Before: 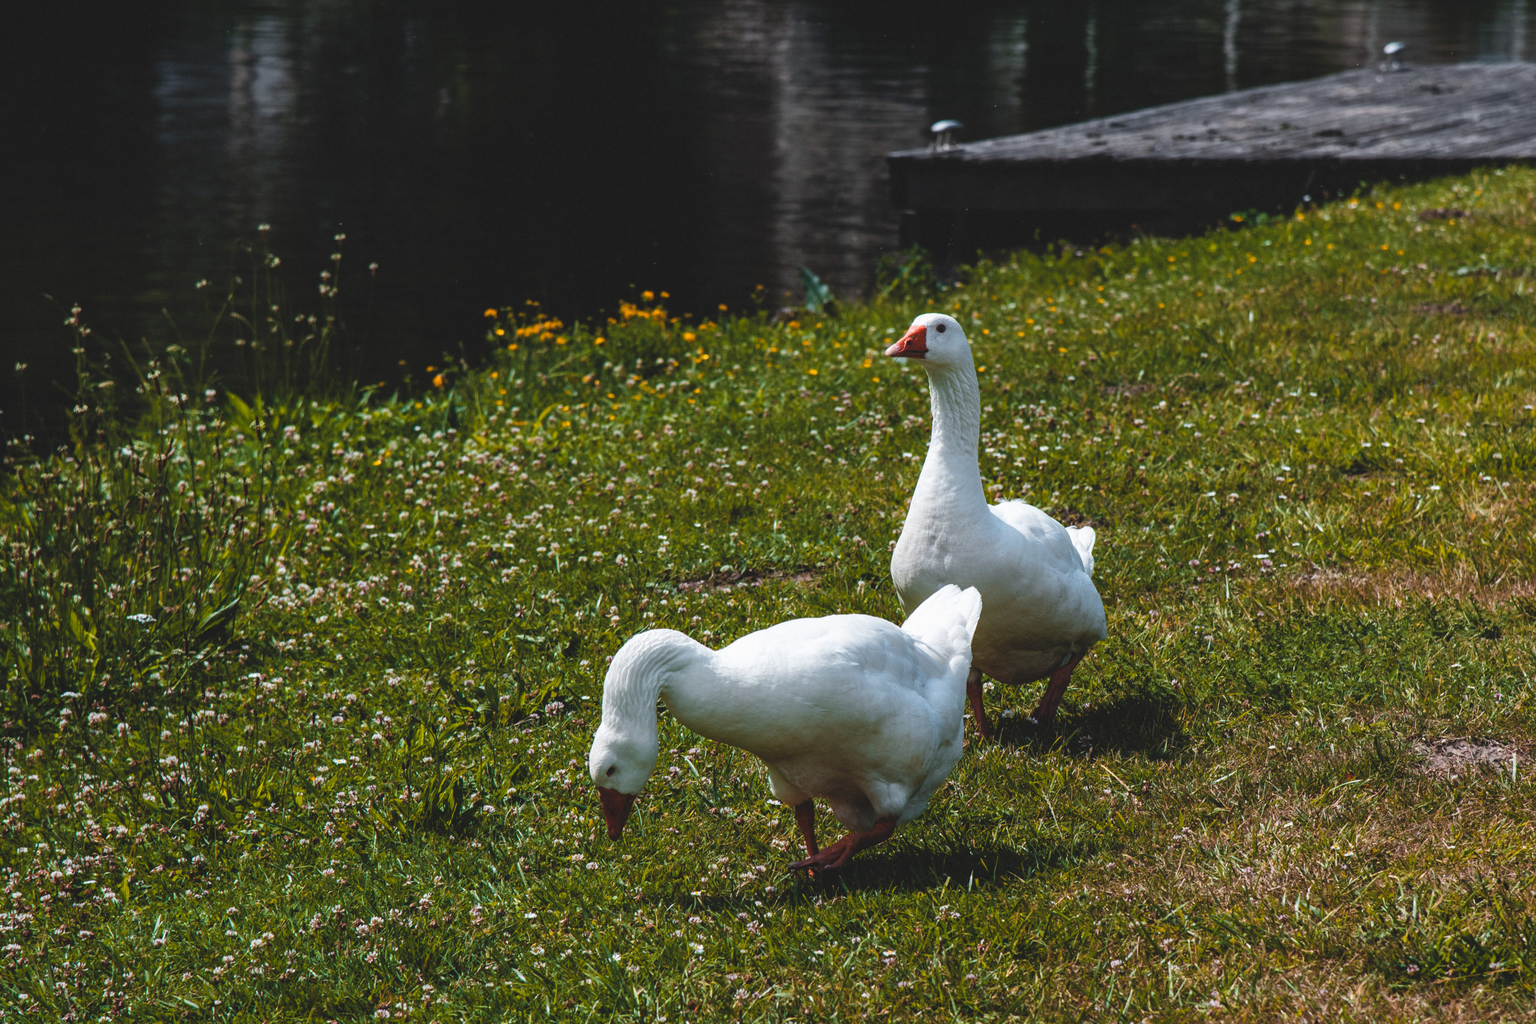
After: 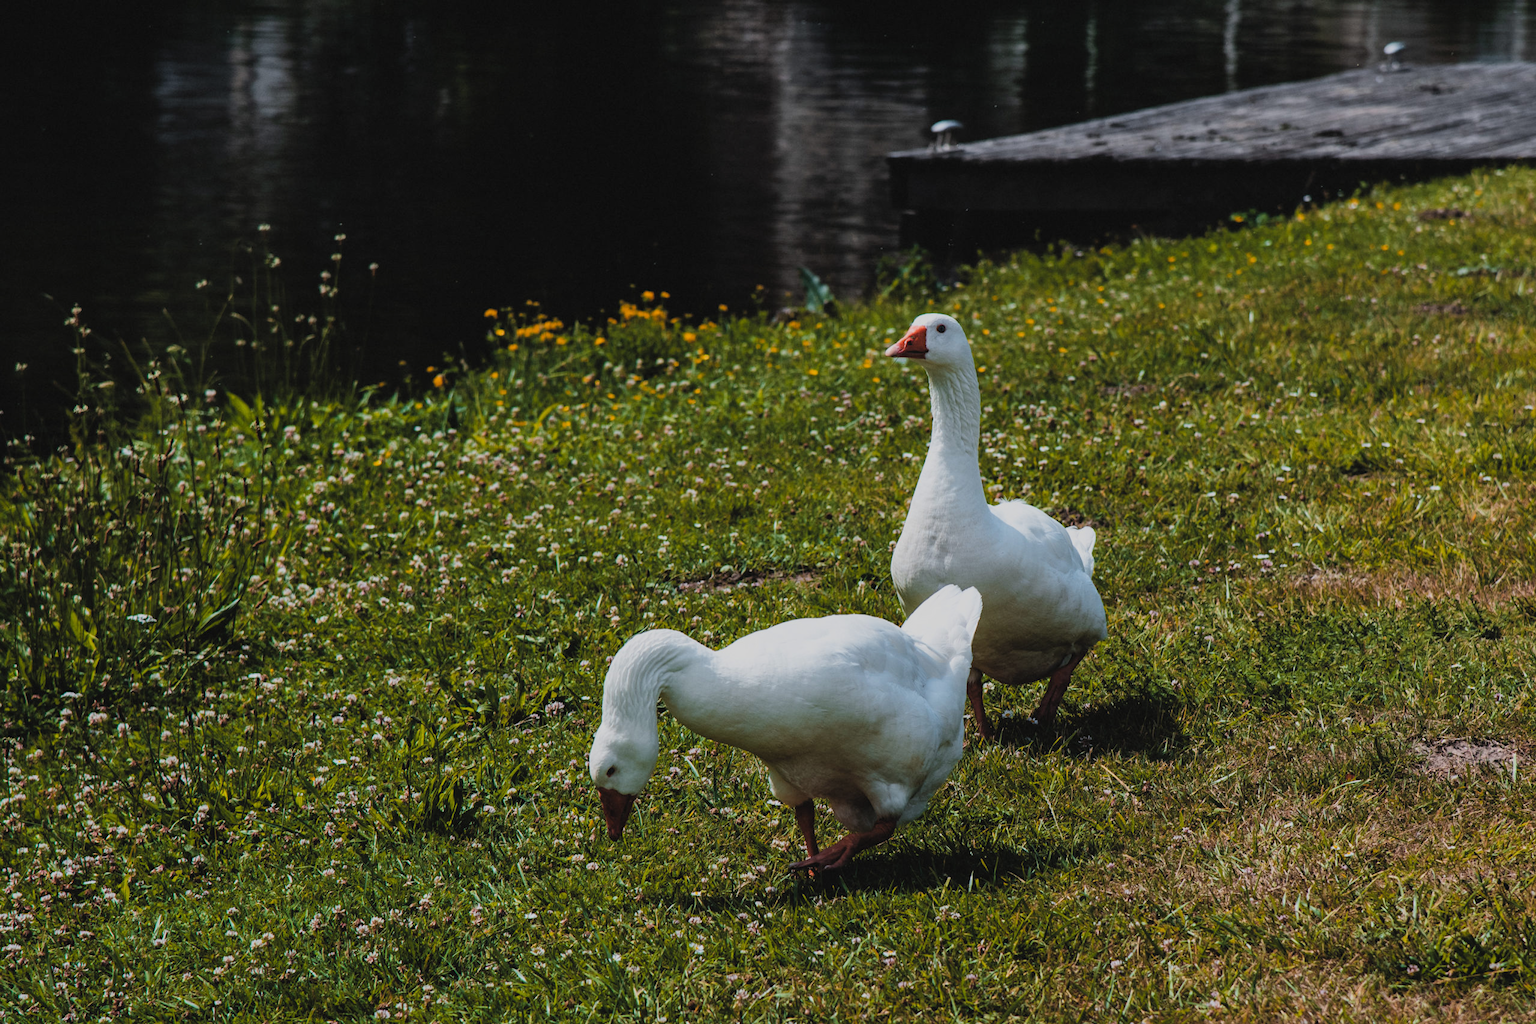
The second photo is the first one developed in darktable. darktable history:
filmic rgb: black relative exposure -7.65 EV, white relative exposure 4.56 EV, hardness 3.61, color science v6 (2022), iterations of high-quality reconstruction 10
